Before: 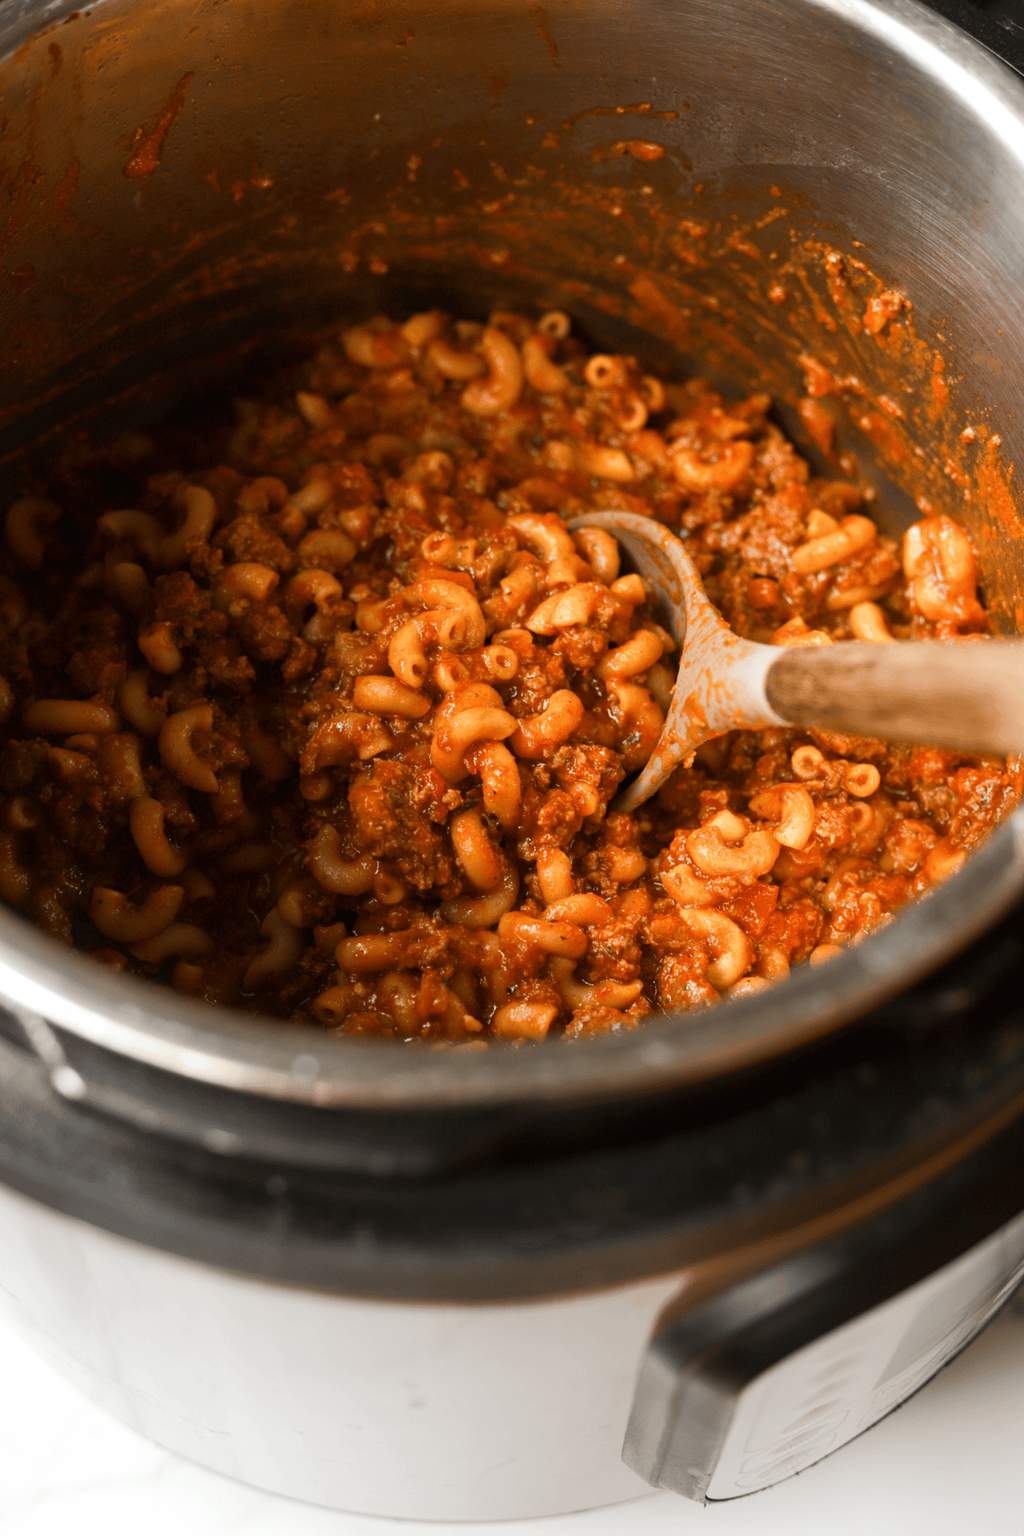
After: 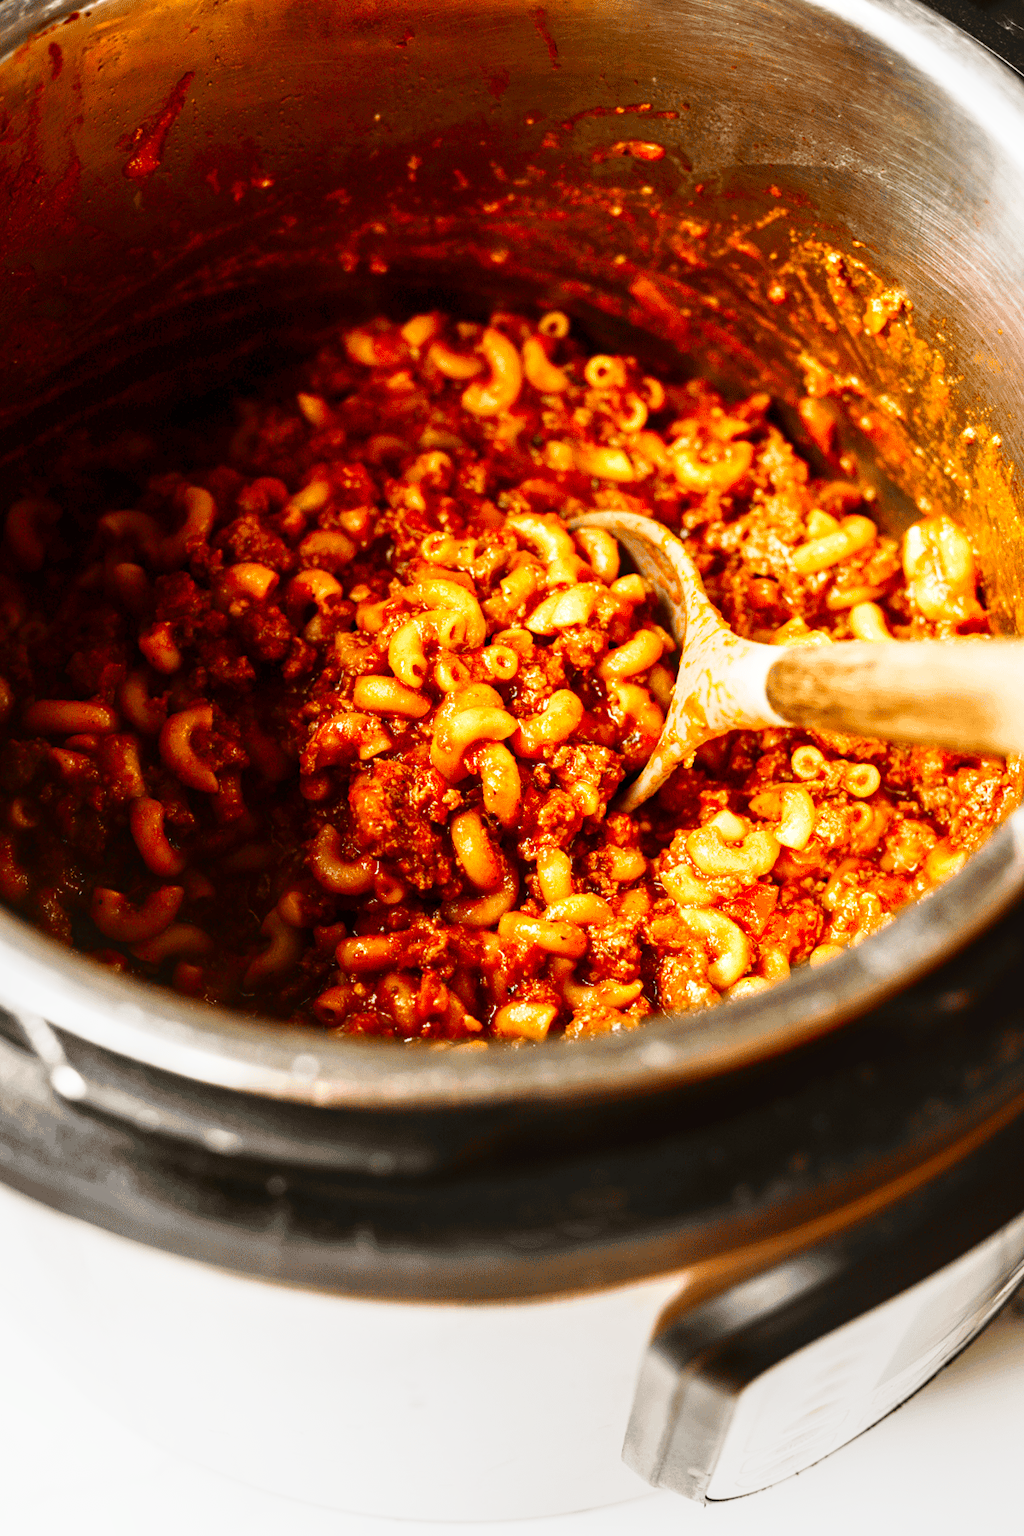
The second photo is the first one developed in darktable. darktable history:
contrast brightness saturation: contrast 0.119, brightness -0.12, saturation 0.2
local contrast: on, module defaults
base curve: curves: ch0 [(0, 0) (0.018, 0.026) (0.143, 0.37) (0.33, 0.731) (0.458, 0.853) (0.735, 0.965) (0.905, 0.986) (1, 1)], preserve colors none
